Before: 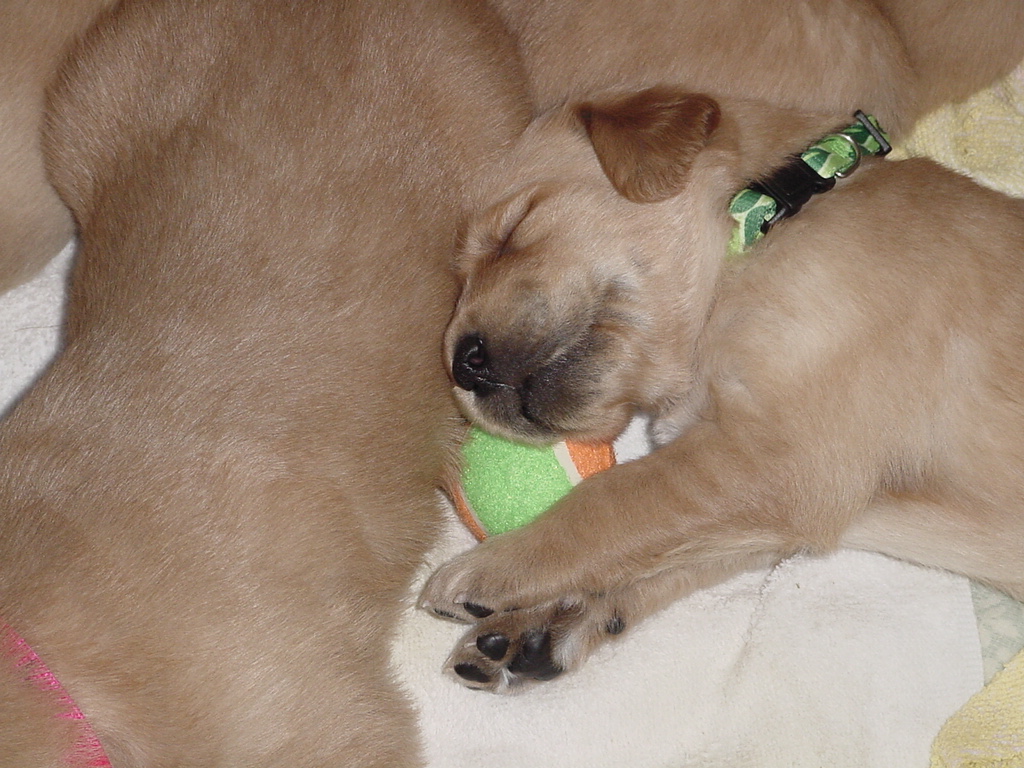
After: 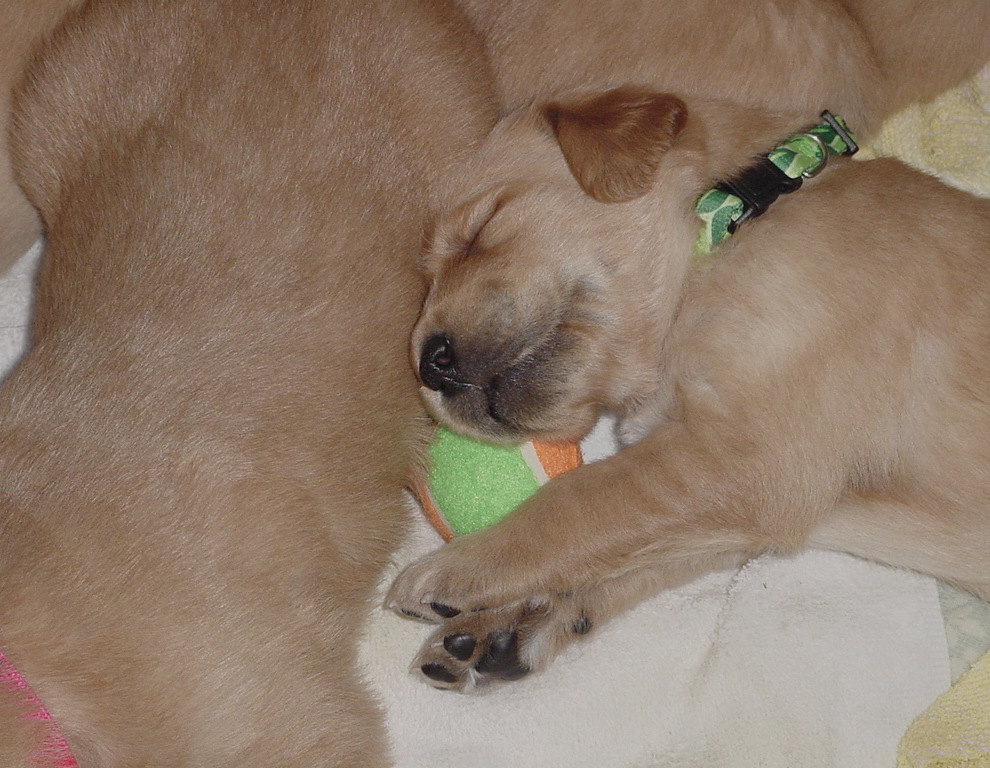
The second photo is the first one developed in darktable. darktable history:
tone equalizer: -8 EV 0.25 EV, -7 EV 0.417 EV, -6 EV 0.417 EV, -5 EV 0.25 EV, -3 EV -0.25 EV, -2 EV -0.417 EV, -1 EV -0.417 EV, +0 EV -0.25 EV, edges refinement/feathering 500, mask exposure compensation -1.57 EV, preserve details guided filter
crop and rotate: left 3.238%
